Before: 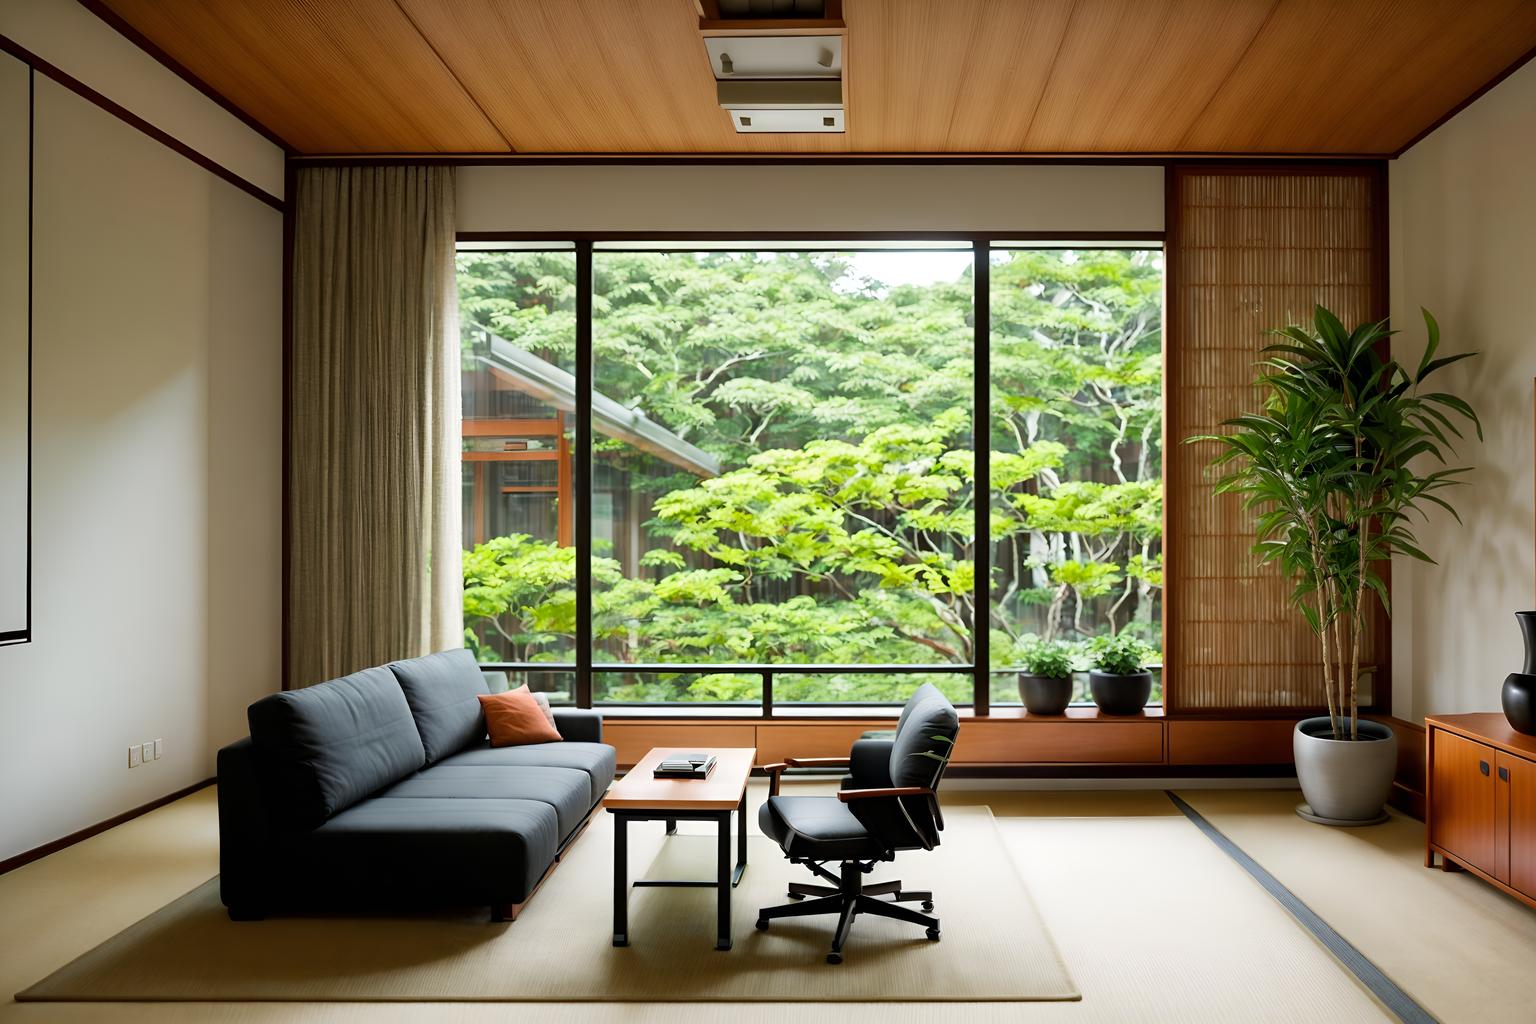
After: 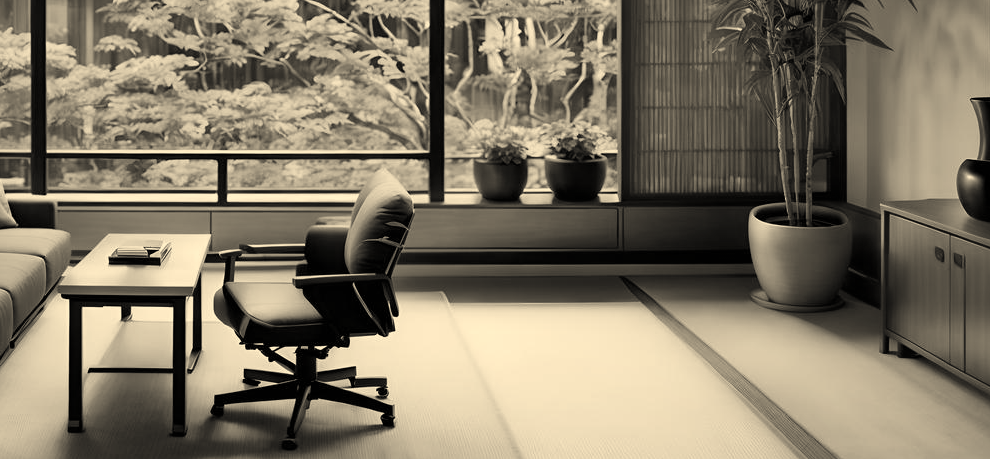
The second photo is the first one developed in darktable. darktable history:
color correction: highlights a* 2.72, highlights b* 22.8
crop and rotate: left 35.509%, top 50.238%, bottom 4.934%
shadows and highlights: shadows 29.61, highlights -30.47, low approximation 0.01, soften with gaussian
color calibration: output gray [0.21, 0.42, 0.37, 0], gray › normalize channels true, illuminant same as pipeline (D50), adaptation XYZ, x 0.346, y 0.359, gamut compression 0
